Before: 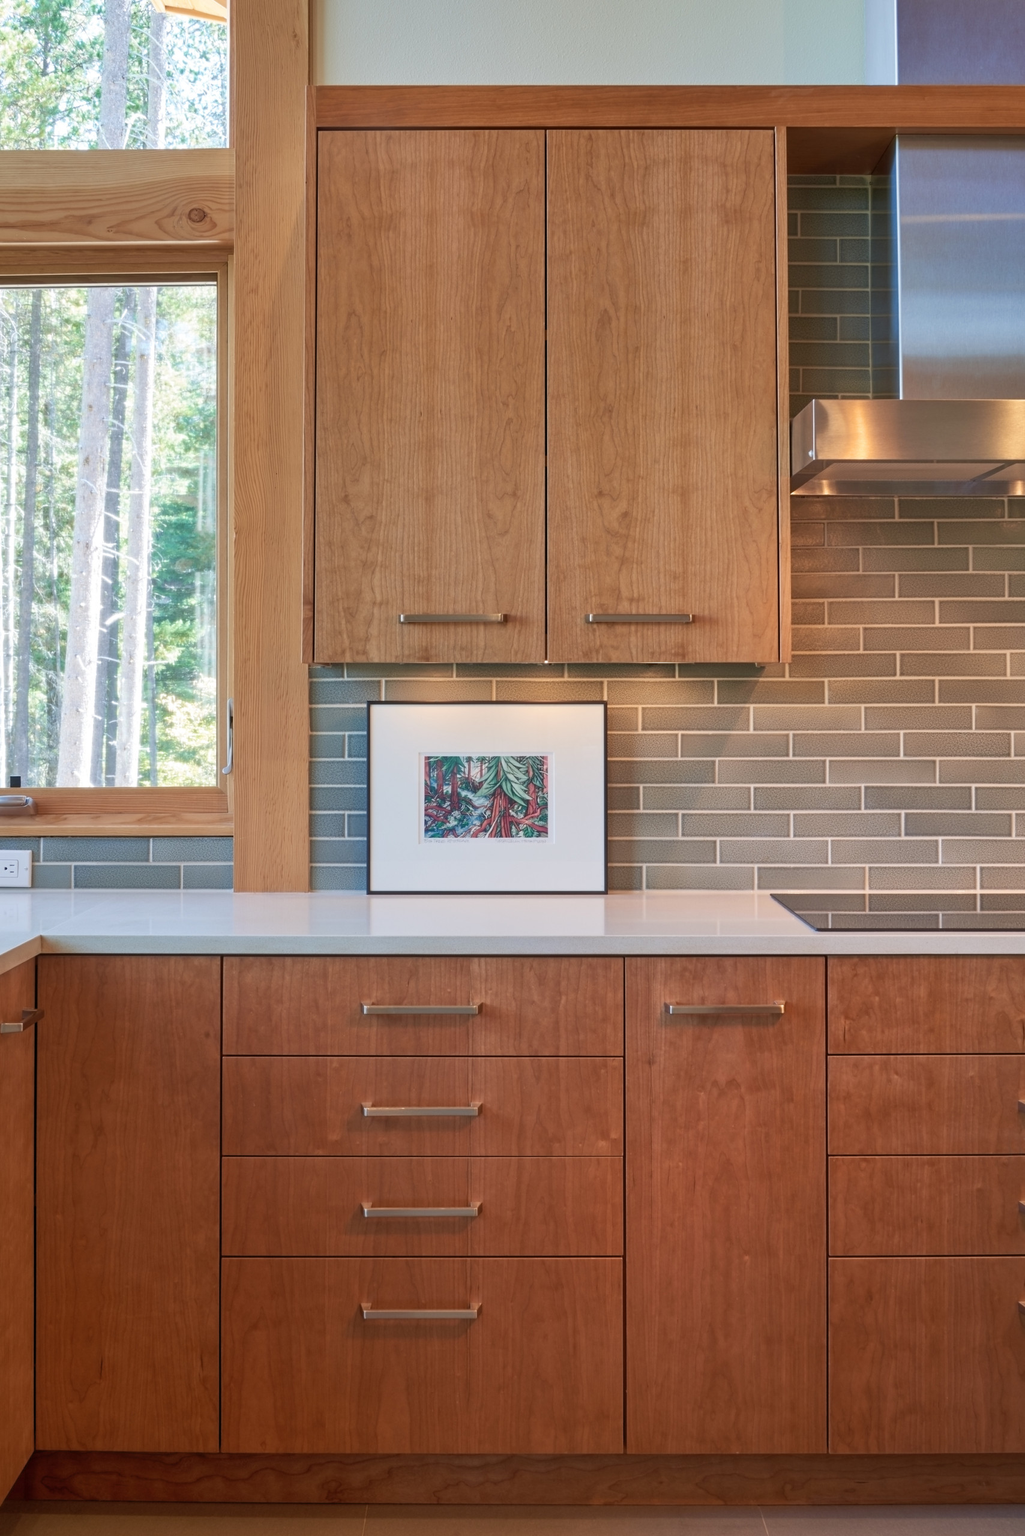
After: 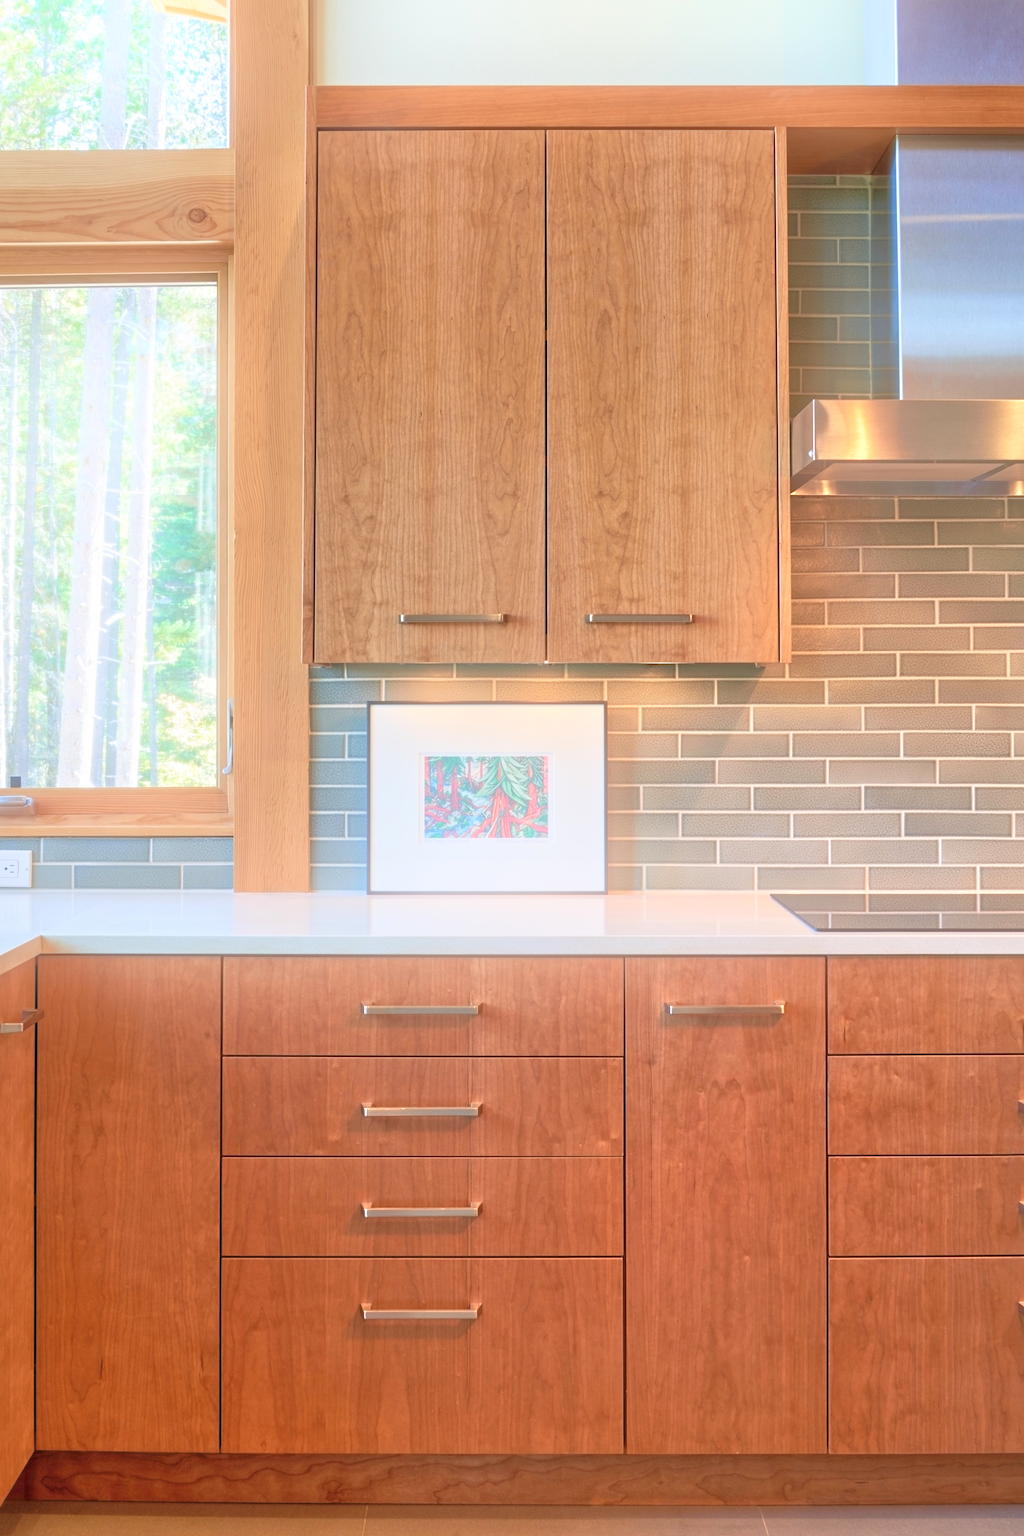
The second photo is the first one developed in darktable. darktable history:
exposure: compensate highlight preservation false
tone equalizer: -8 EV 2 EV, -7 EV 2 EV, -6 EV 2 EV, -5 EV 2 EV, -4 EV 2 EV, -3 EV 1.5 EV, -2 EV 1 EV, -1 EV 0.5 EV
bloom: on, module defaults
